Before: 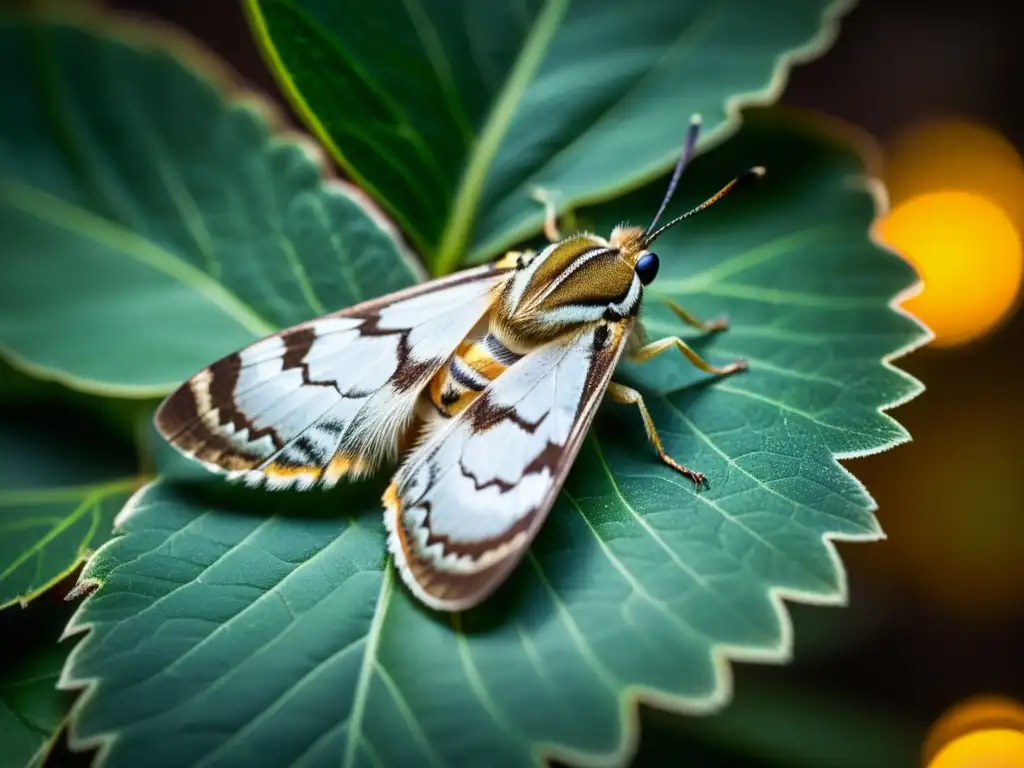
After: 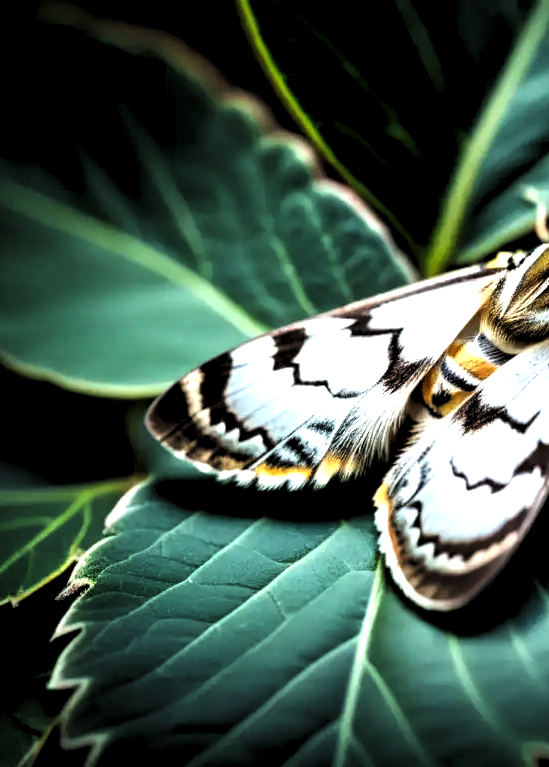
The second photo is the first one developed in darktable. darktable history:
tone equalizer: -8 EV -0.398 EV, -7 EV -0.394 EV, -6 EV -0.309 EV, -5 EV -0.199 EV, -3 EV 0.188 EV, -2 EV 0.339 EV, -1 EV 0.411 EV, +0 EV 0.411 EV, edges refinement/feathering 500, mask exposure compensation -1.57 EV, preserve details no
crop: left 0.886%, right 45.407%, bottom 0.082%
levels: levels [0.182, 0.542, 0.902]
